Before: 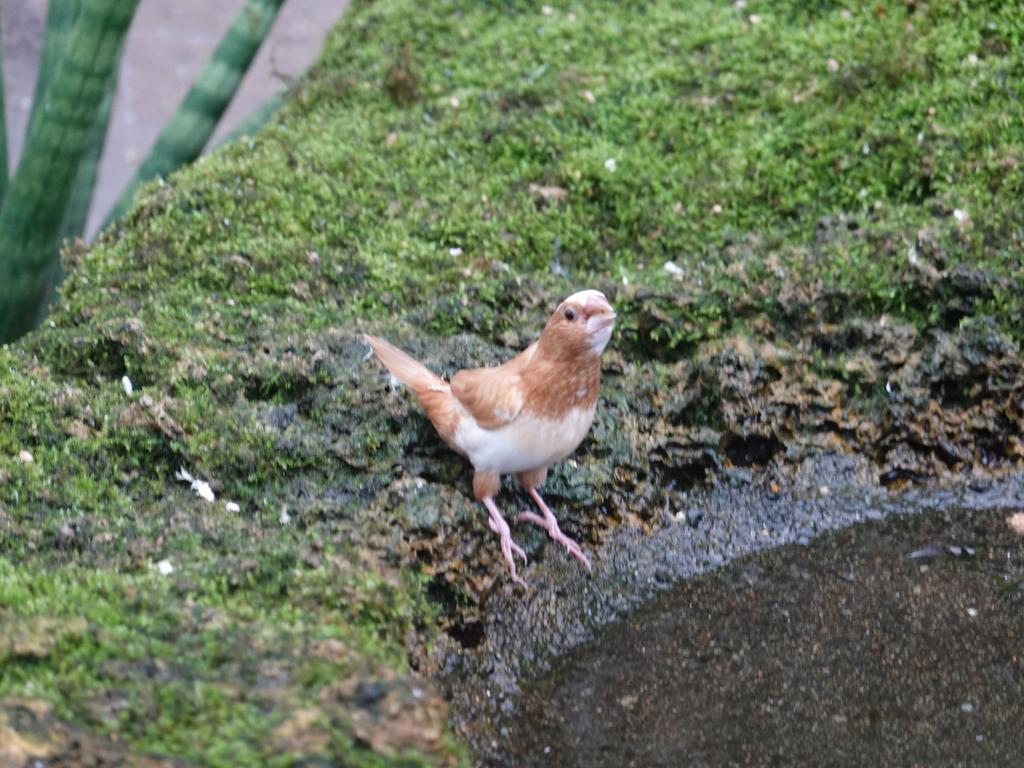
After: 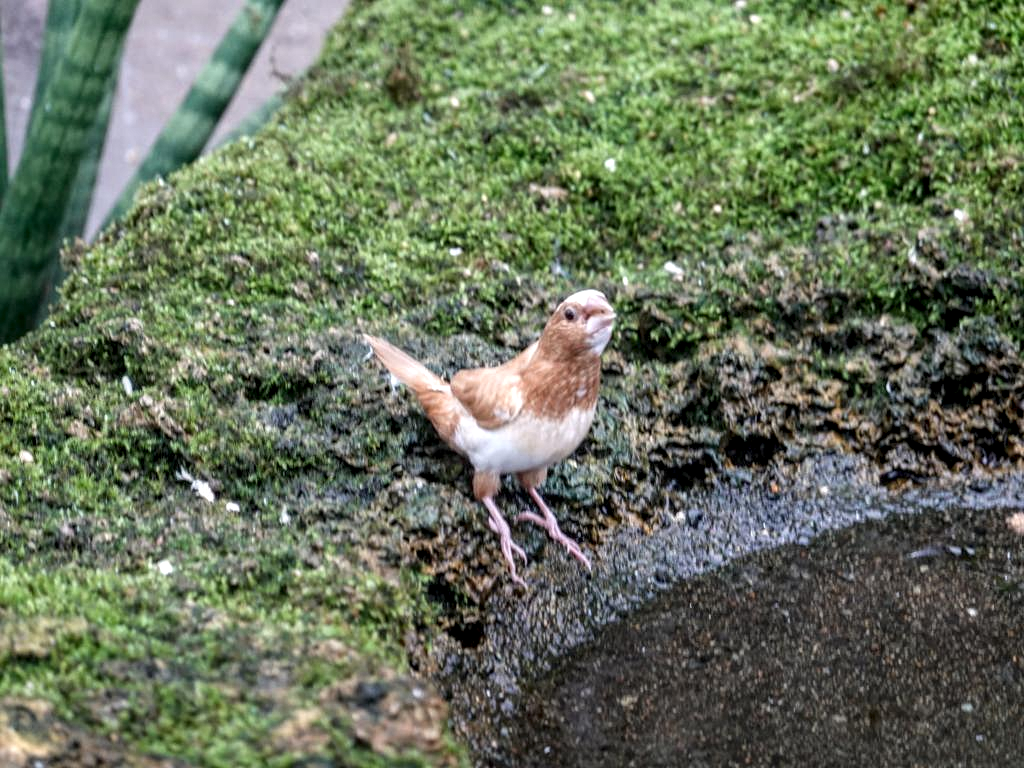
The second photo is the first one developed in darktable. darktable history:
local contrast: highlights 19%, detail 186%
contrast equalizer: octaves 7, y [[0.439, 0.44, 0.442, 0.457, 0.493, 0.498], [0.5 ×6], [0.5 ×6], [0 ×6], [0 ×6]]
